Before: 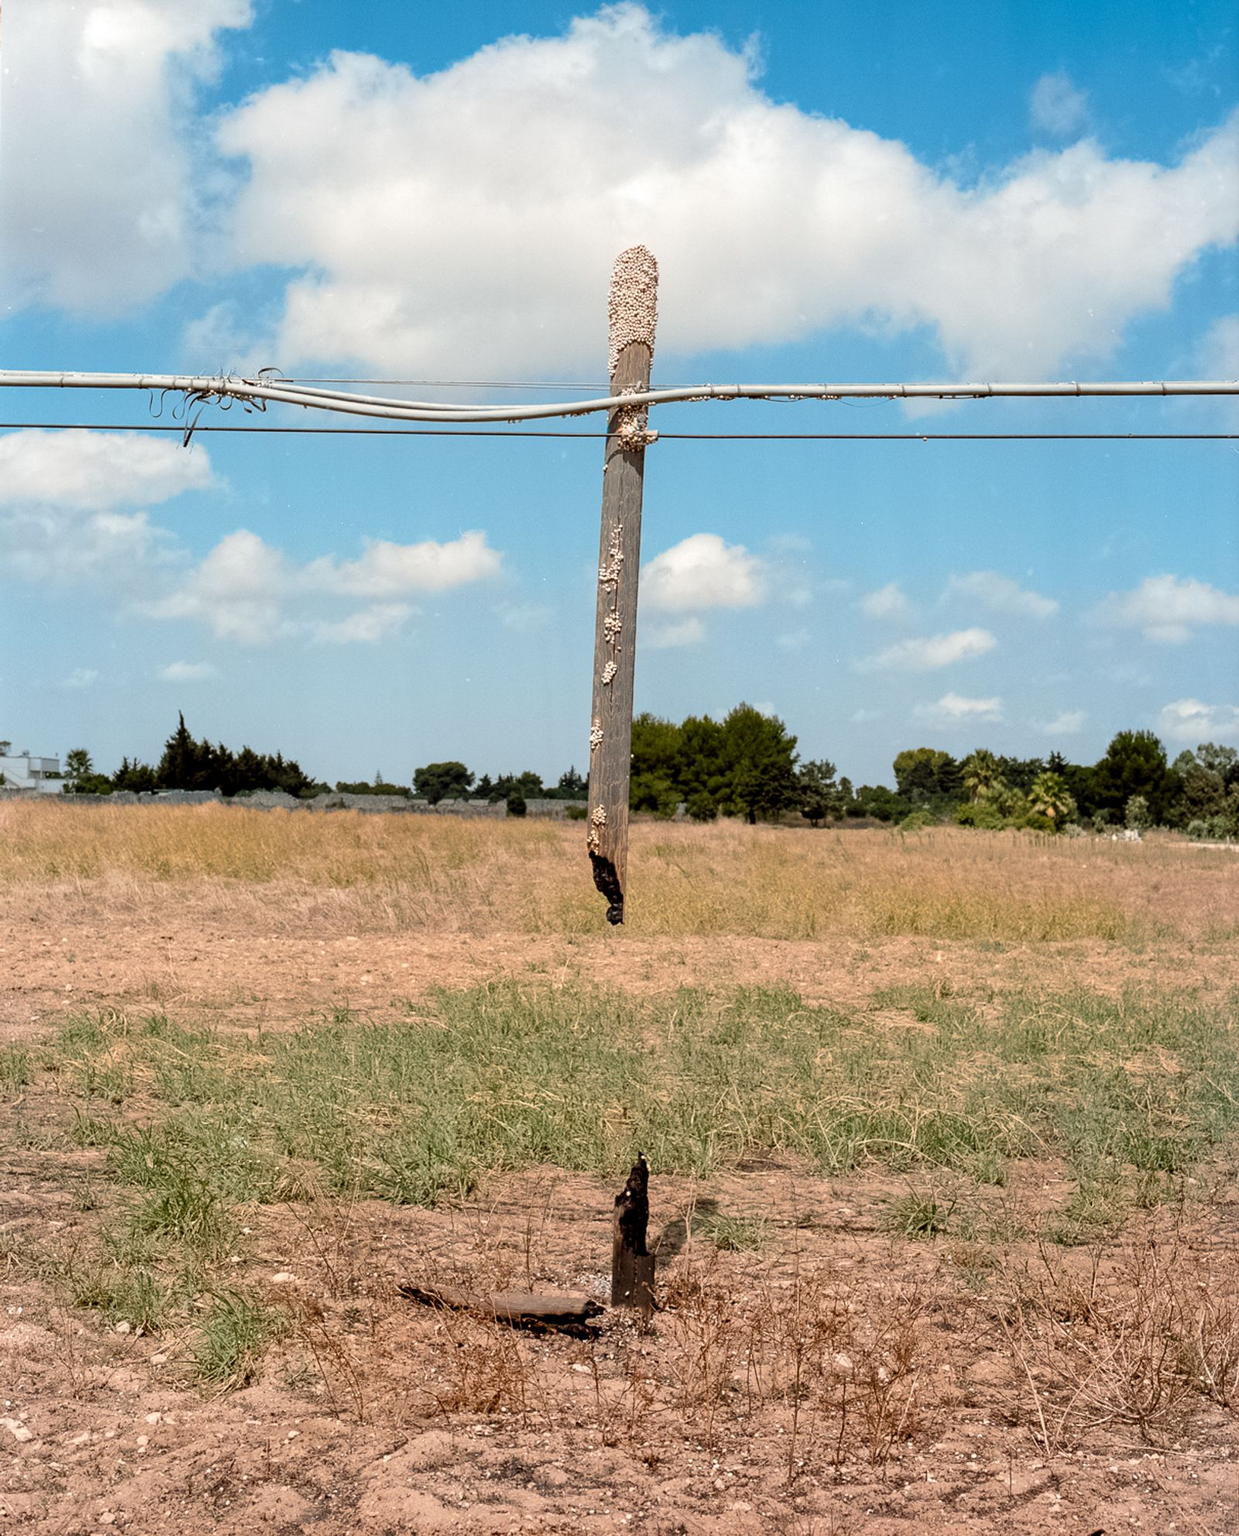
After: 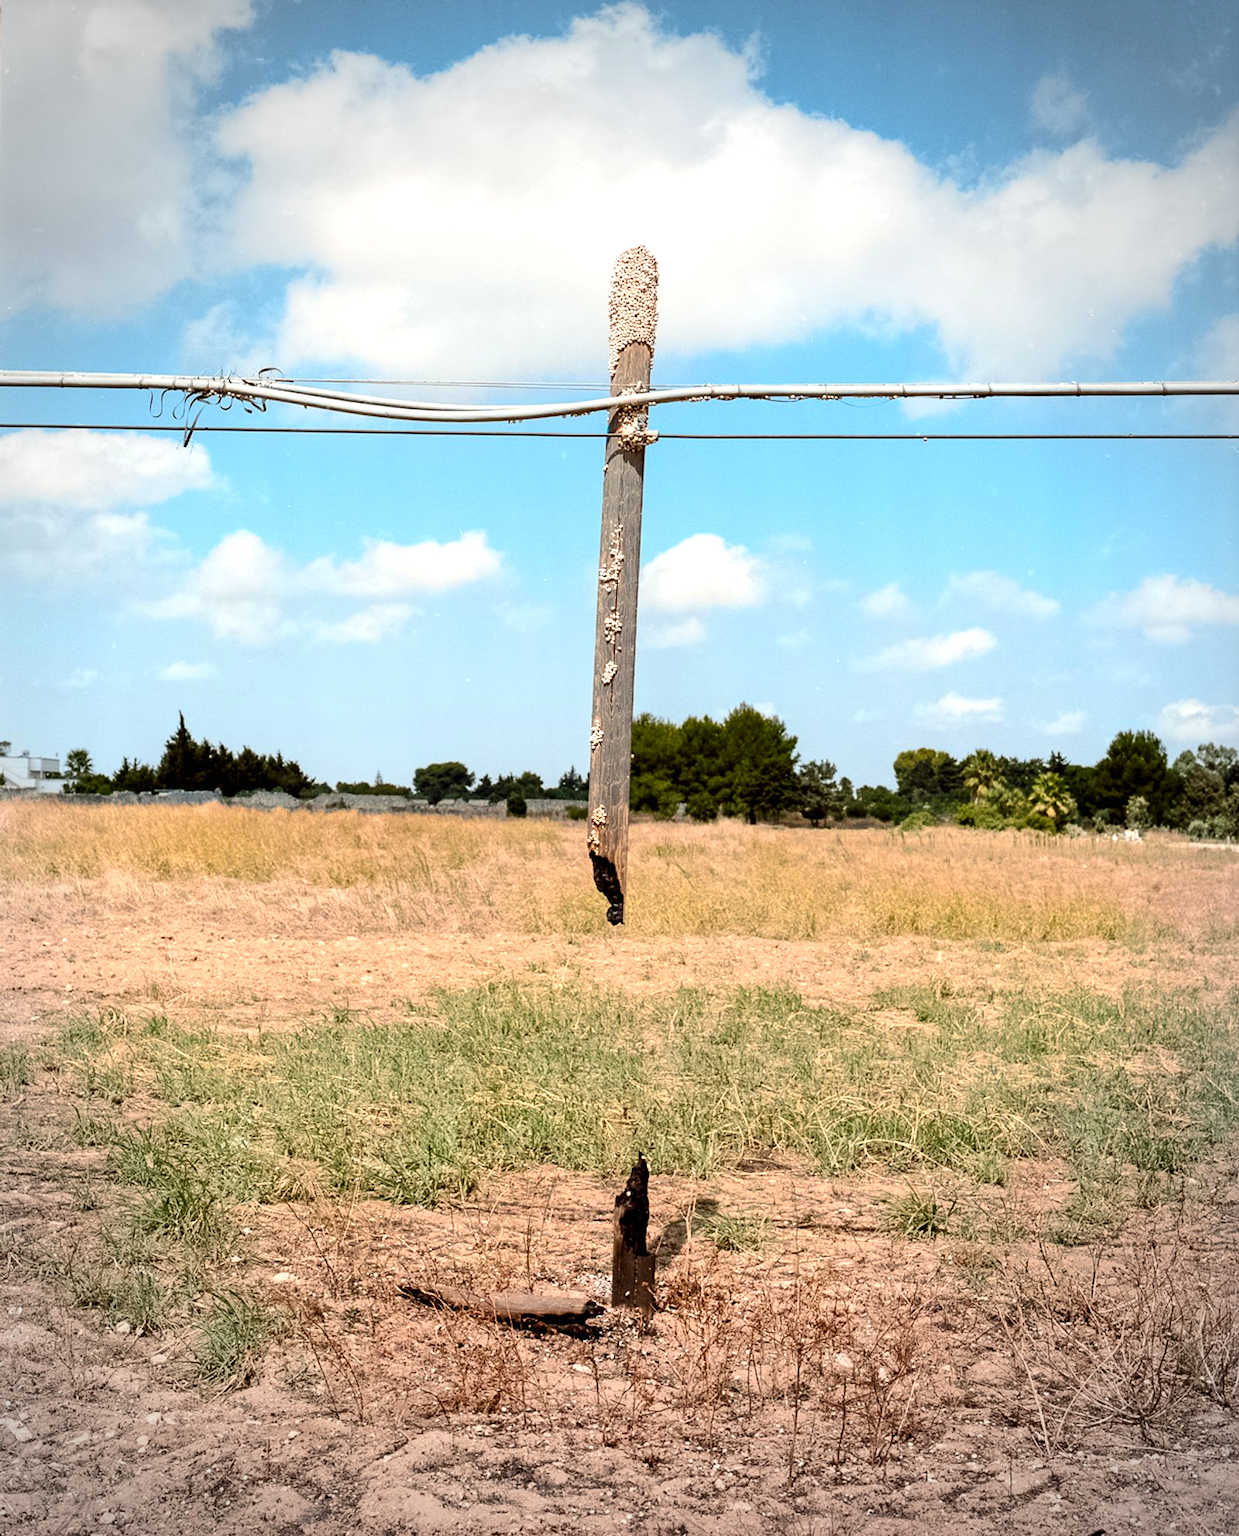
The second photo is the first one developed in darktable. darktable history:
contrast brightness saturation: contrast 0.147, brightness -0.014, saturation 0.097
exposure: black level correction 0, exposure 0.499 EV, compensate highlight preservation false
vignetting: fall-off start 67.2%, center (0, 0.01), width/height ratio 1.015
